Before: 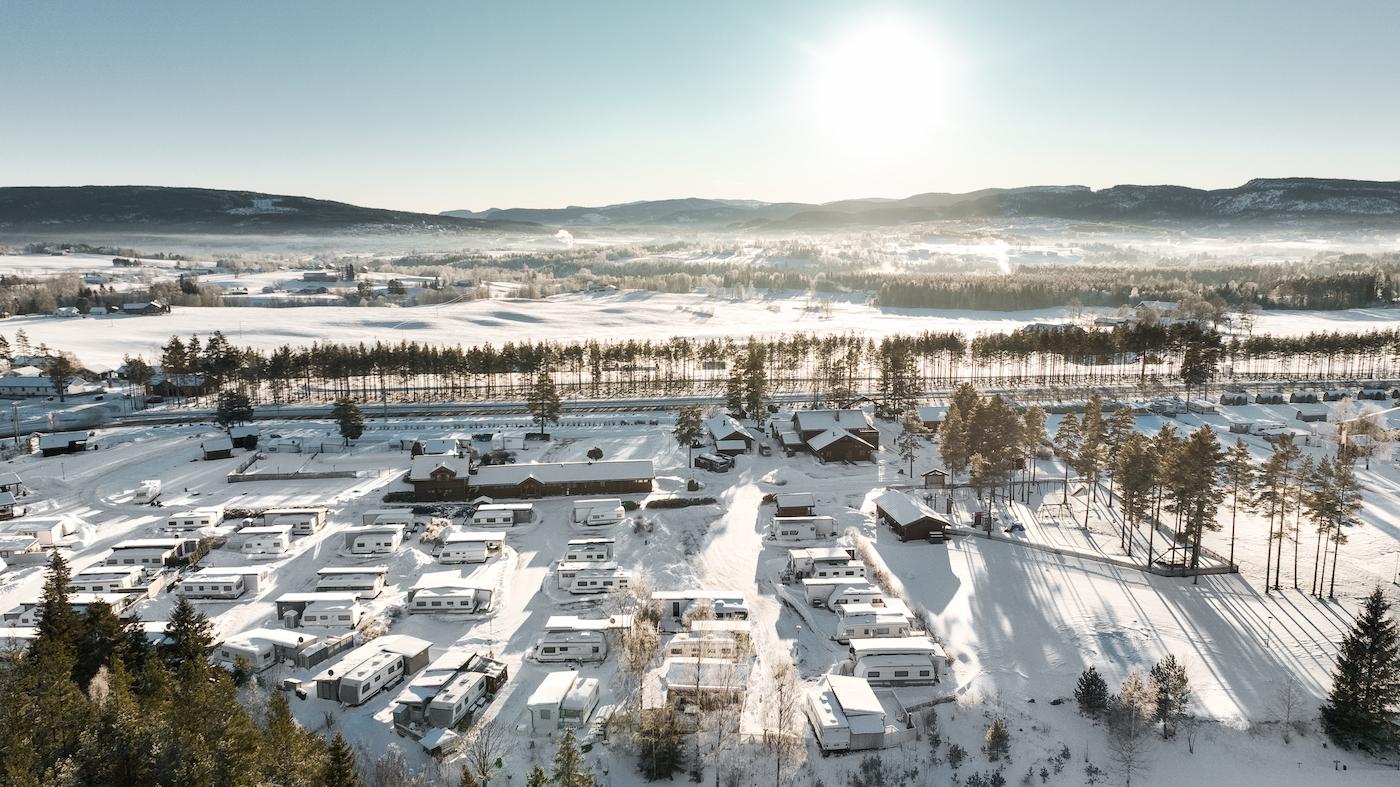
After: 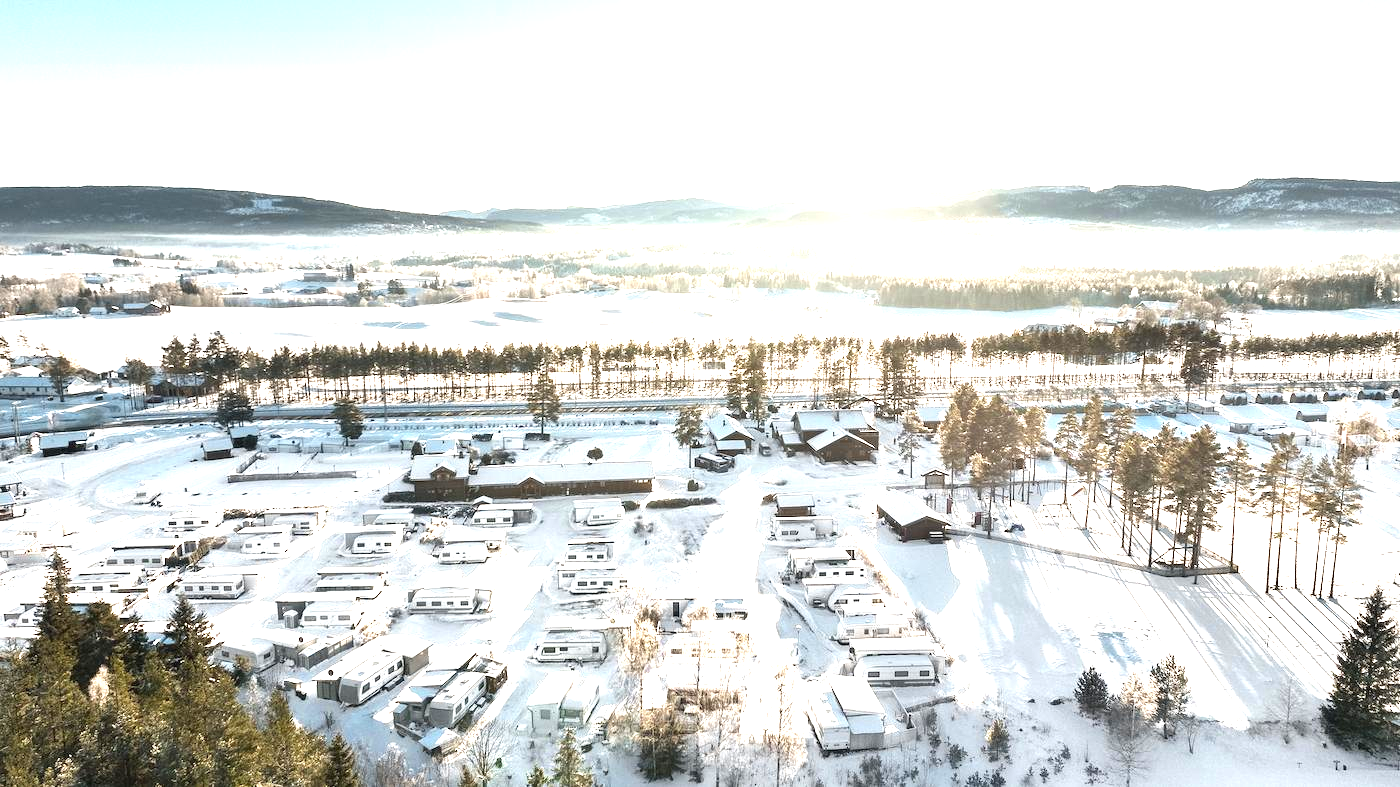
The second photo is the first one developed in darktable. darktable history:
exposure: black level correction 0, exposure 1.451 EV, compensate highlight preservation false
